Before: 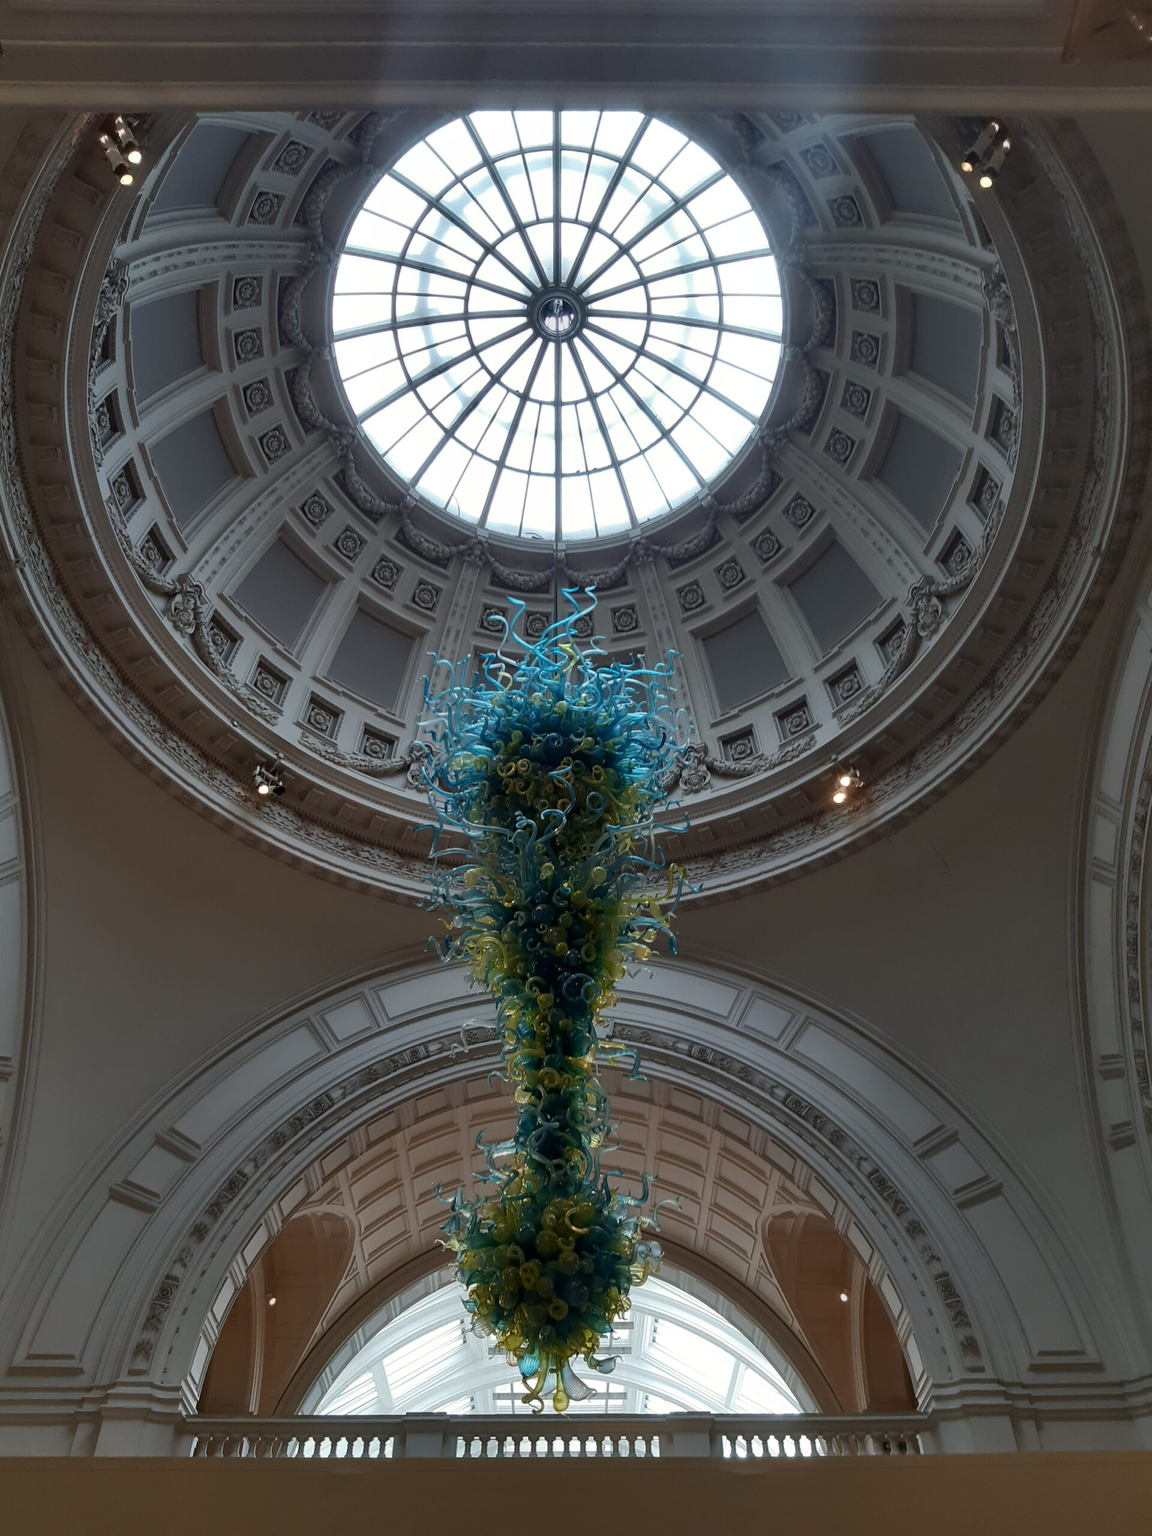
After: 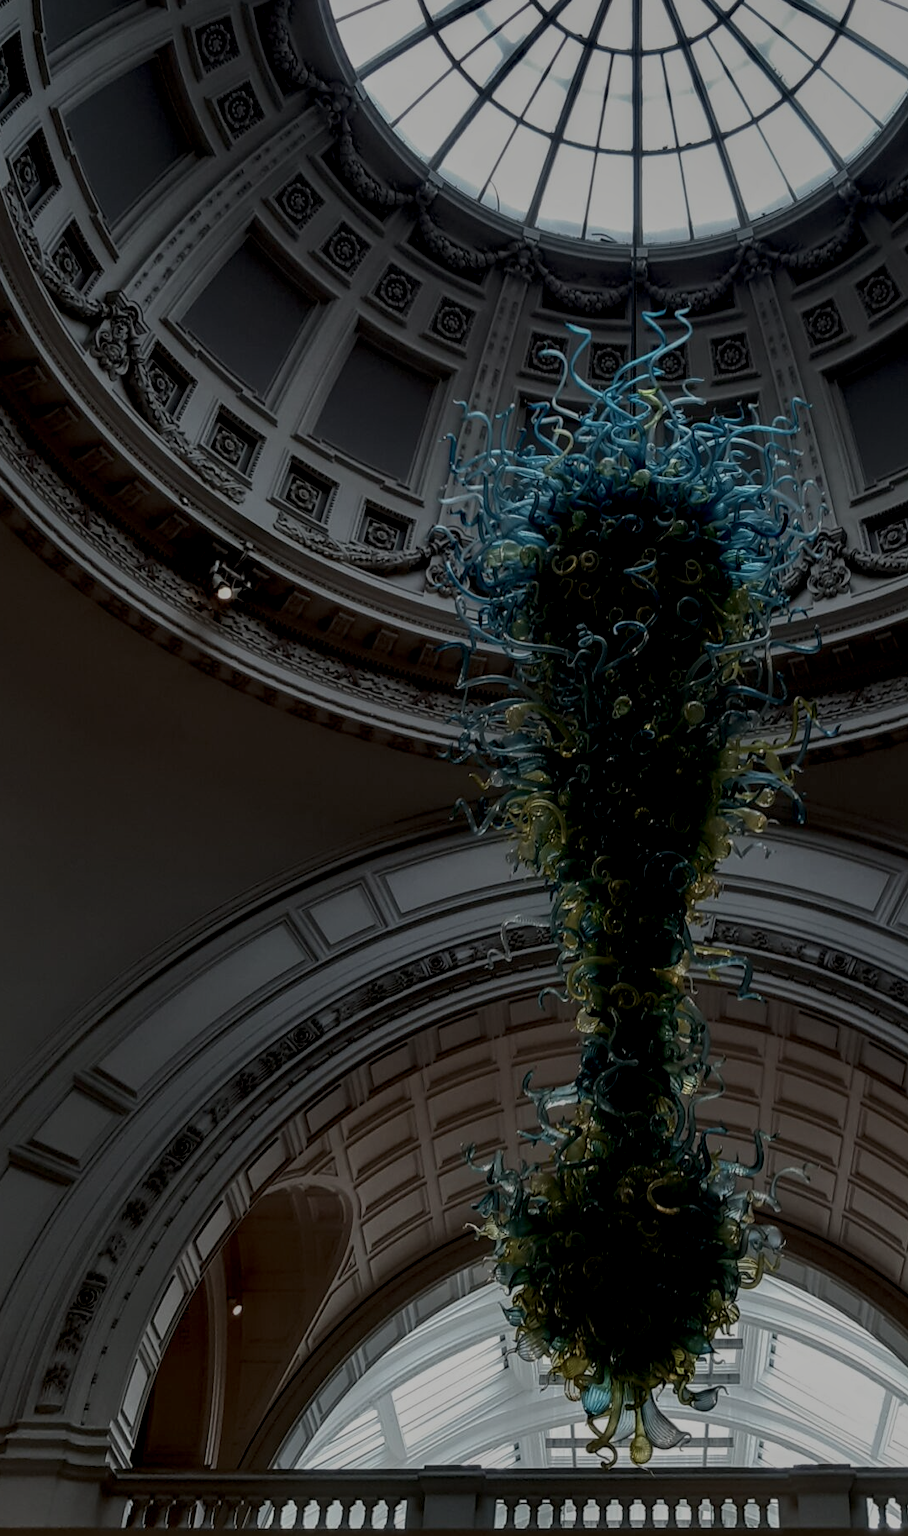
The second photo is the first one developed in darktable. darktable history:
exposure: exposure -2.002 EV, compensate highlight preservation false
crop: left 8.966%, top 23.852%, right 34.699%, bottom 4.703%
local contrast: highlights 19%, detail 186%
